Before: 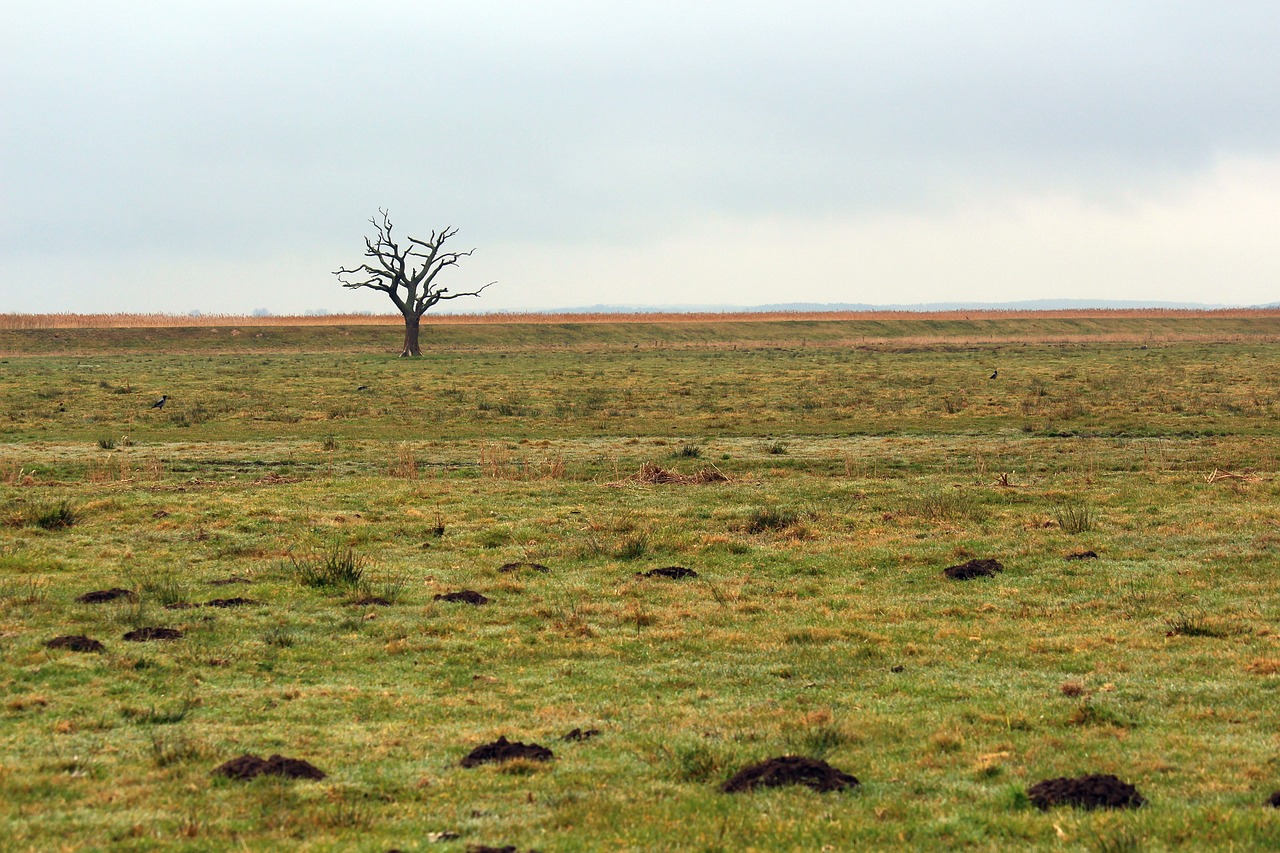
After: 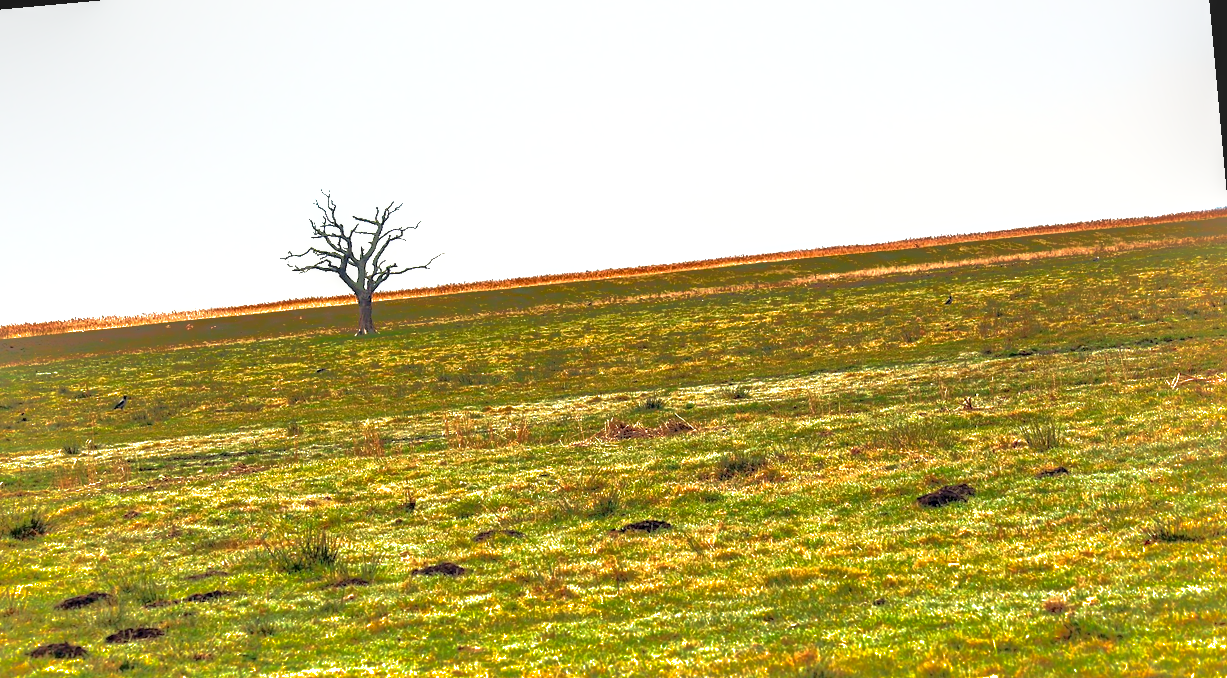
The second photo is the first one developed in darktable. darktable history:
rotate and perspective: rotation -5.2°, automatic cropping off
local contrast: detail 130%
exposure: black level correction 0, exposure 1.3 EV, compensate exposure bias true, compensate highlight preservation false
shadows and highlights: shadows -19.91, highlights -73.15
crop: left 5.596%, top 10.314%, right 3.534%, bottom 19.395%
